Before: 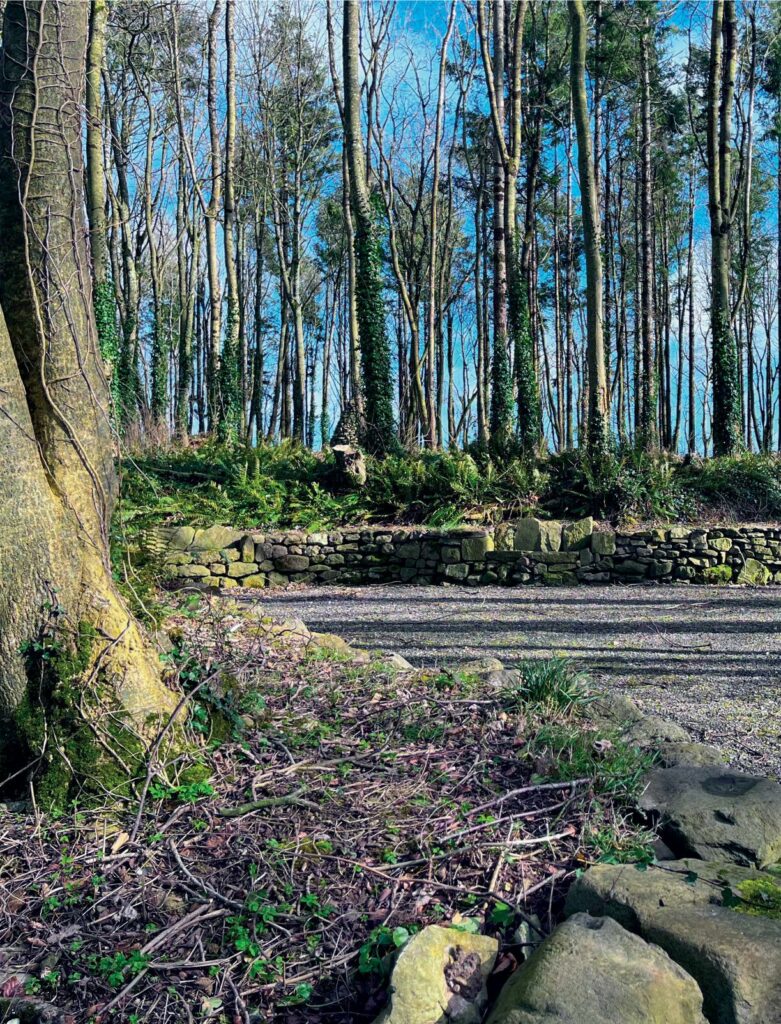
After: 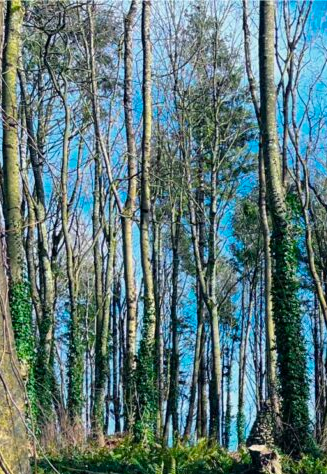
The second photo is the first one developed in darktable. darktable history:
color balance rgb: perceptual saturation grading › global saturation 30%
crop and rotate: left 10.817%, top 0.062%, right 47.194%, bottom 53.626%
